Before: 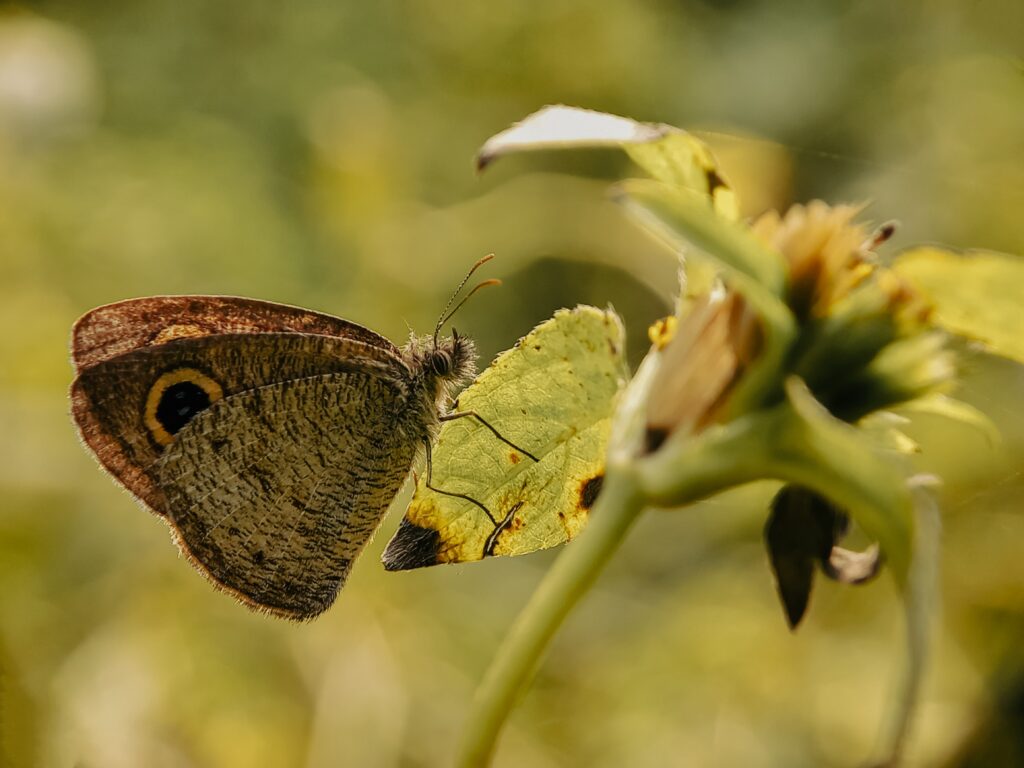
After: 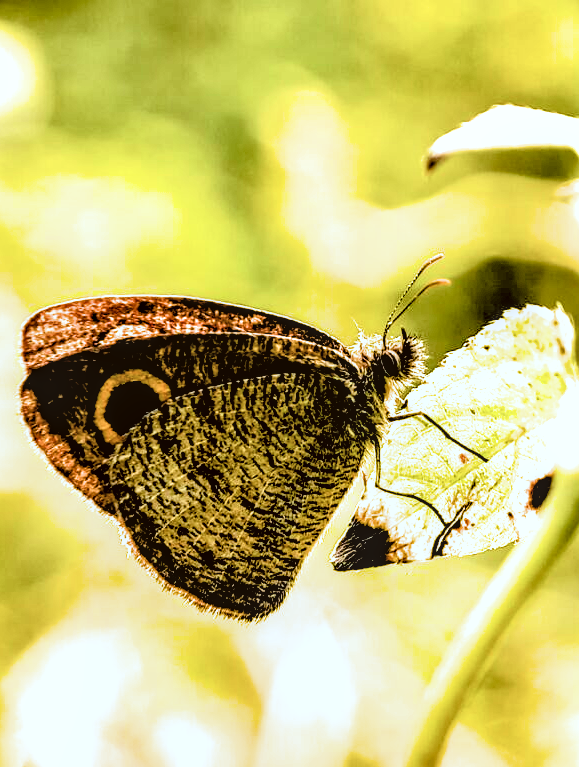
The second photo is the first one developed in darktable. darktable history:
exposure: black level correction 0, exposure 1.097 EV, compensate exposure bias true, compensate highlight preservation false
color correction: highlights a* -3.43, highlights b* -6.88, shadows a* 3.11, shadows b* 5.63
filmic rgb: black relative exposure -1.09 EV, white relative exposure 2.09 EV, hardness 1.52, contrast 2.239
local contrast: detail 130%
crop: left 5.035%, right 38.332%
color balance rgb: perceptual saturation grading › global saturation 48.83%
